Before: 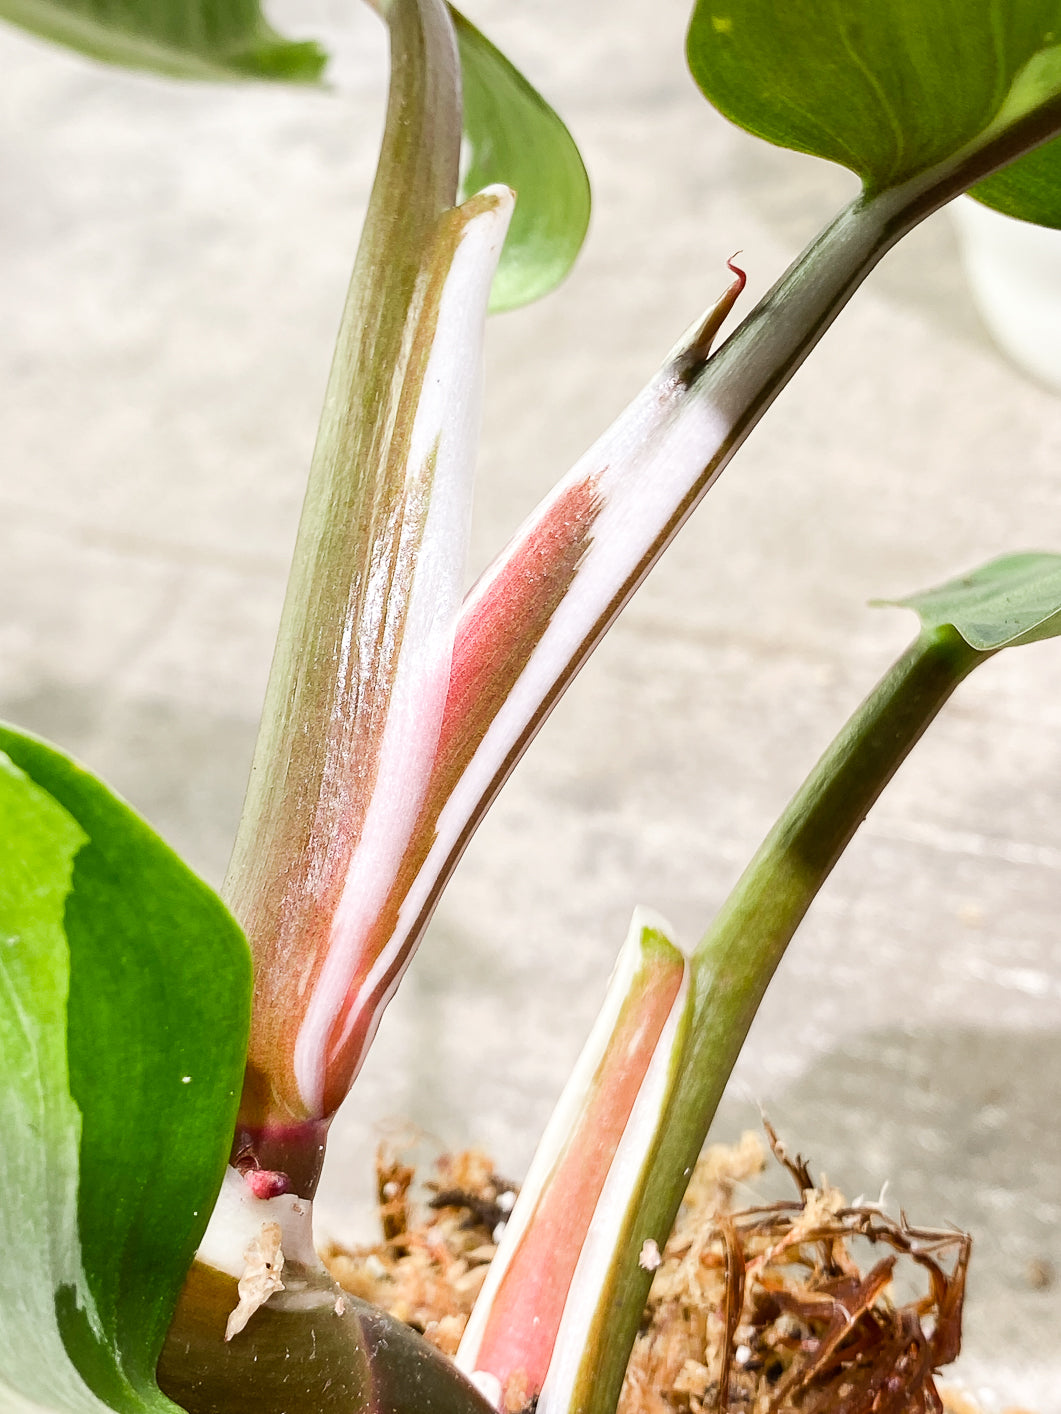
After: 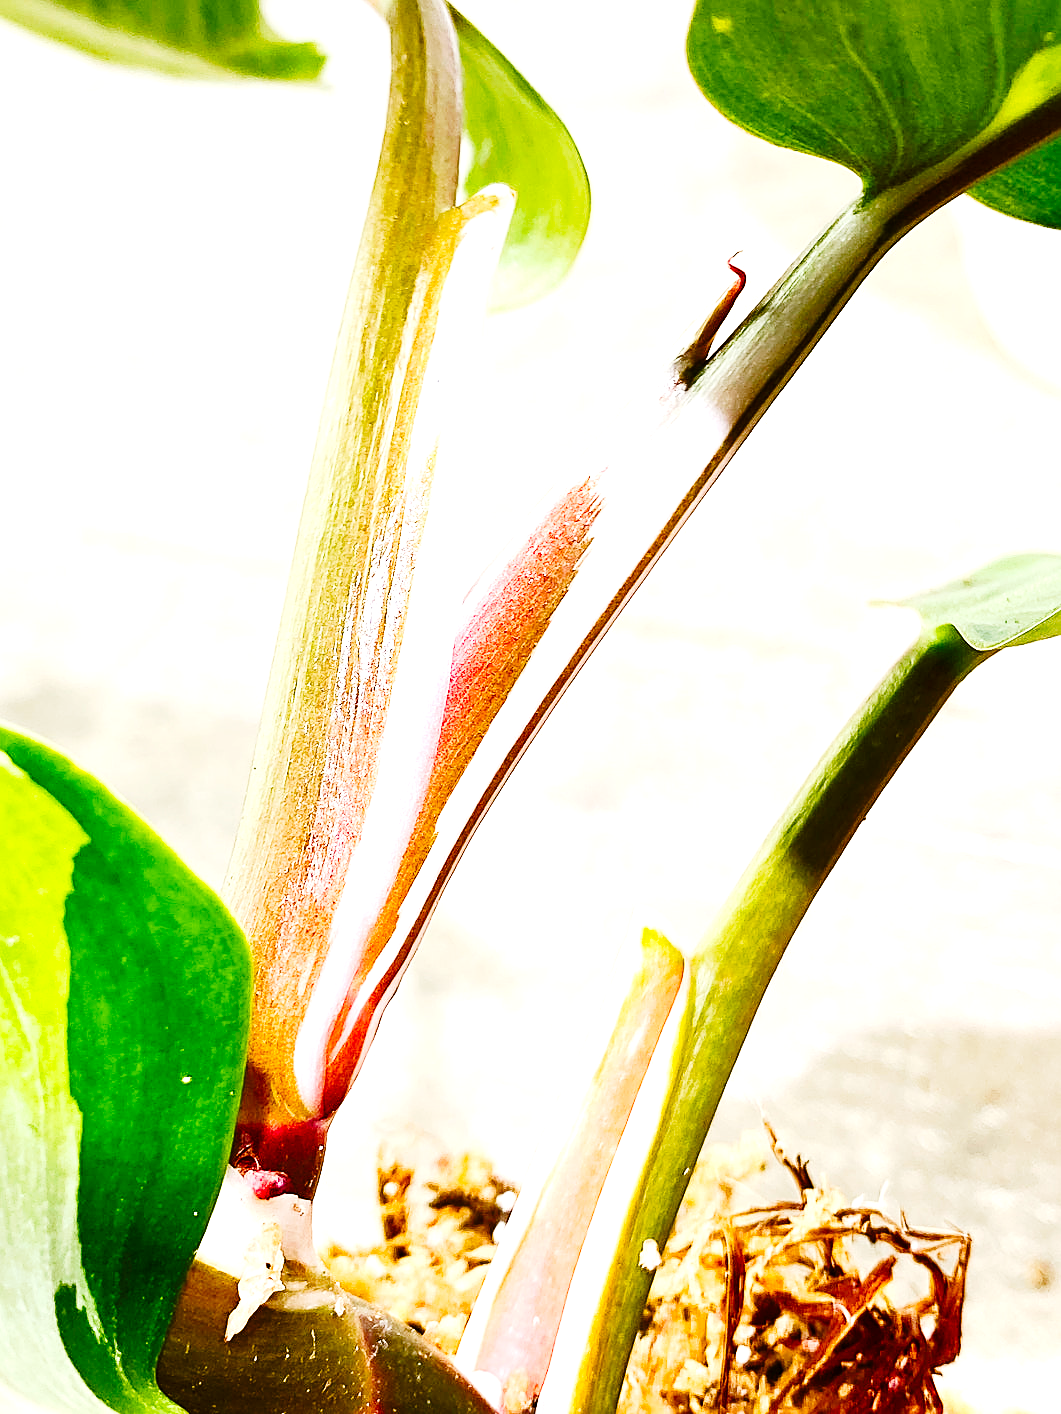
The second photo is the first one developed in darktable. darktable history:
sharpen: on, module defaults
contrast brightness saturation: contrast 0.13, brightness -0.05, saturation 0.16
tone curve: curves: ch0 [(0, 0) (0.003, 0.016) (0.011, 0.019) (0.025, 0.023) (0.044, 0.029) (0.069, 0.042) (0.1, 0.068) (0.136, 0.101) (0.177, 0.143) (0.224, 0.21) (0.277, 0.289) (0.335, 0.379) (0.399, 0.476) (0.468, 0.569) (0.543, 0.654) (0.623, 0.75) (0.709, 0.822) (0.801, 0.893) (0.898, 0.946) (1, 1)], preserve colors none
color balance rgb: linear chroma grading › shadows -2.2%, linear chroma grading › highlights -15%, linear chroma grading › global chroma -10%, linear chroma grading › mid-tones -10%, perceptual saturation grading › global saturation 45%, perceptual saturation grading › highlights -50%, perceptual saturation grading › shadows 30%, perceptual brilliance grading › global brilliance 18%, global vibrance 45%
